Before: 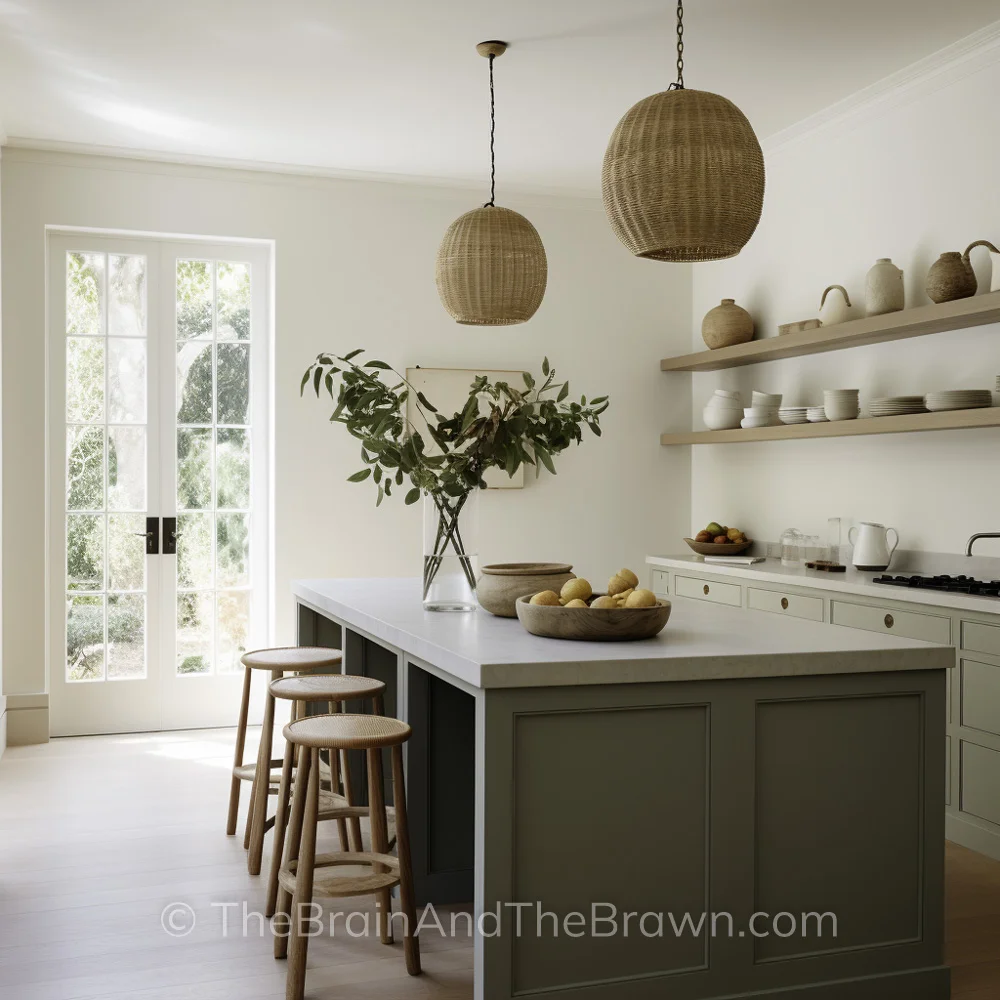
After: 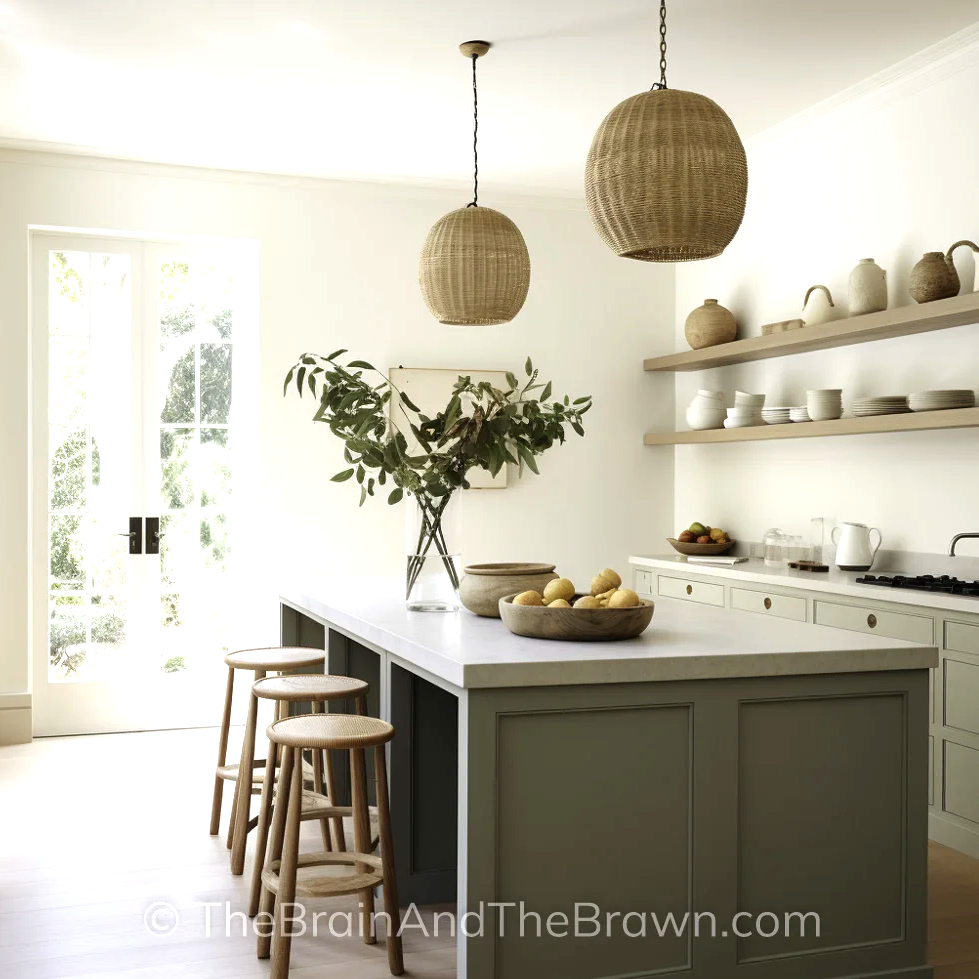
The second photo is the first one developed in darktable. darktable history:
exposure: exposure 0.74 EV, compensate highlight preservation false
crop: left 1.743%, right 0.268%, bottom 2.011%
